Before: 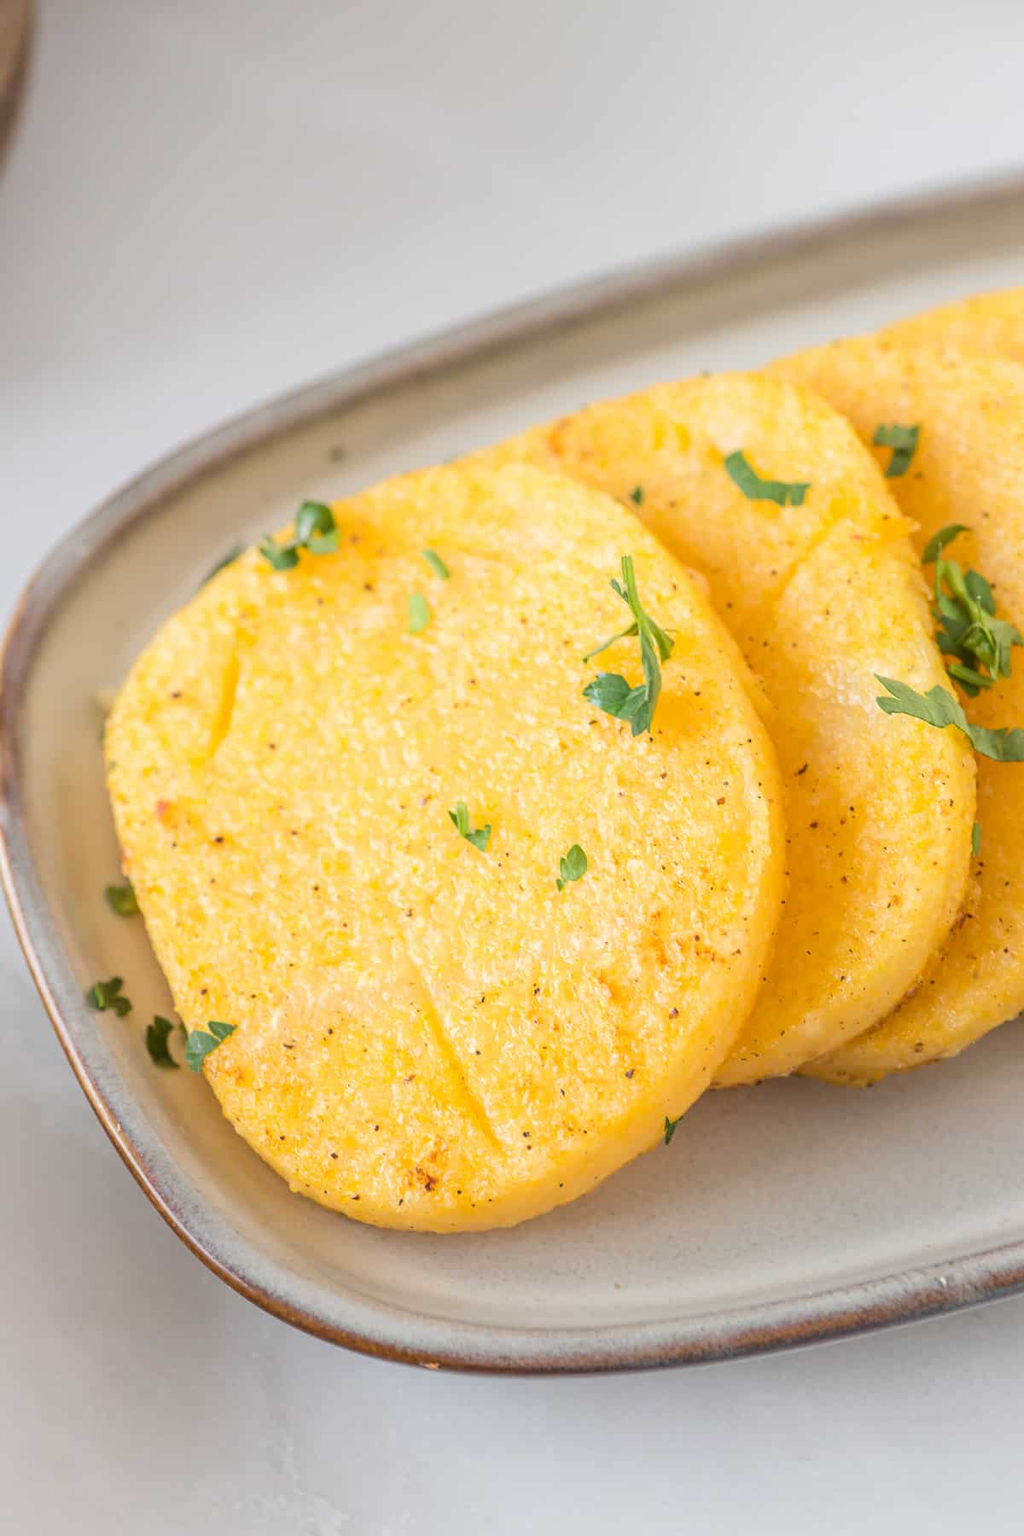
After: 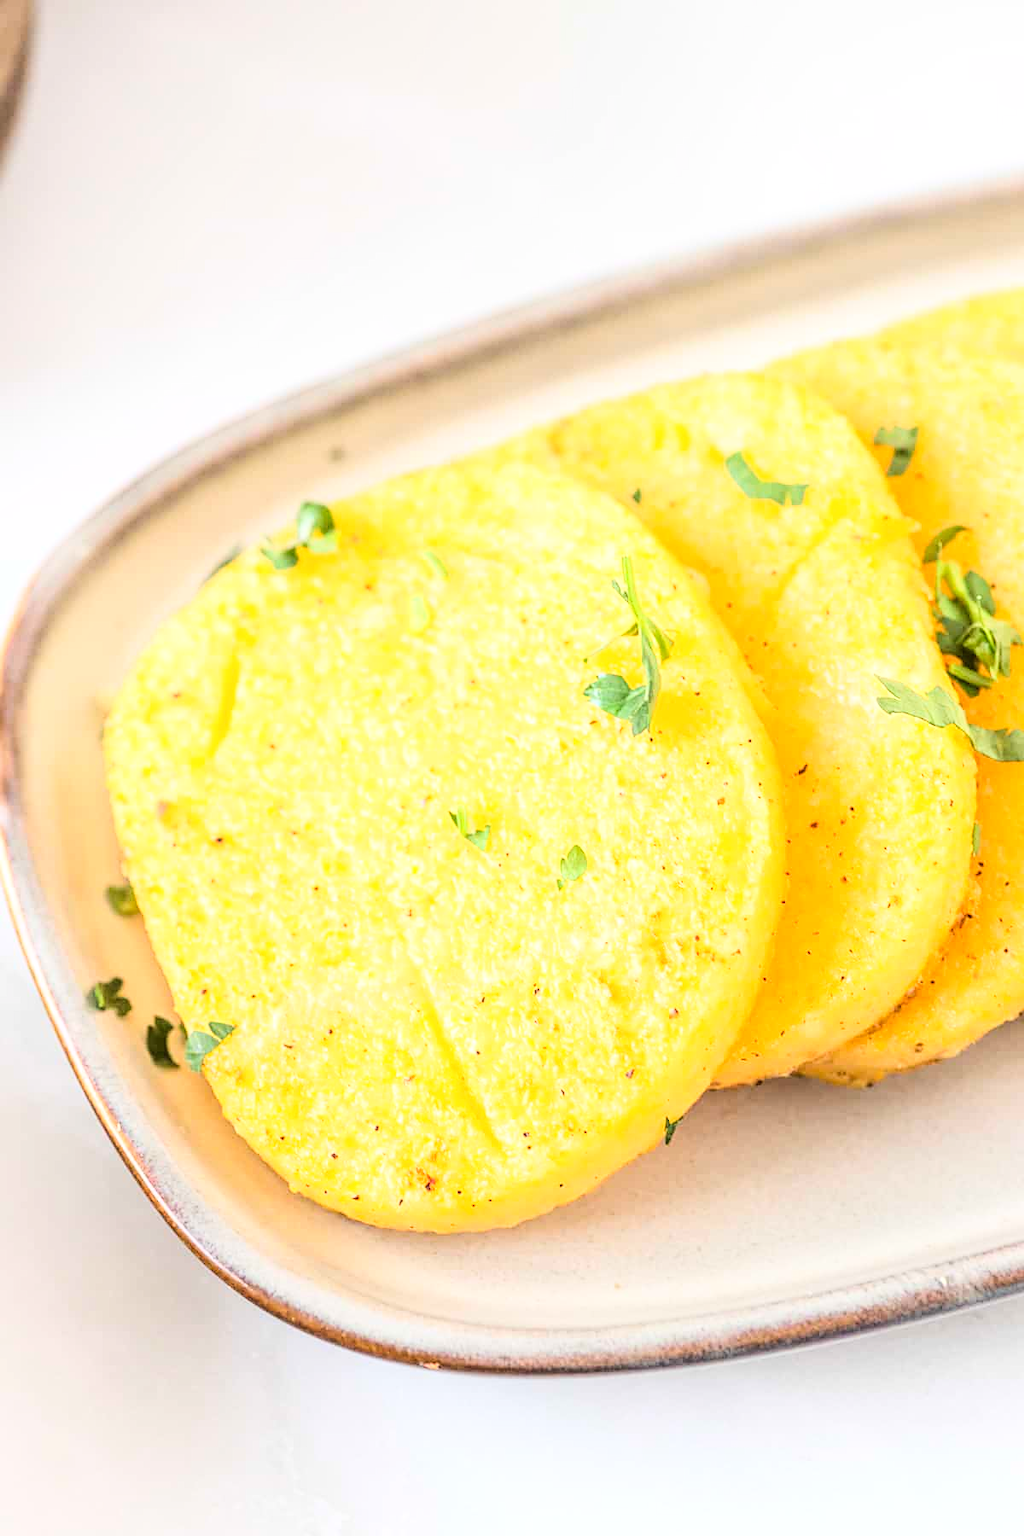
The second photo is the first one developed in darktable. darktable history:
local contrast: on, module defaults
sharpen: amount 0.218
base curve: curves: ch0 [(0, 0.003) (0.001, 0.002) (0.006, 0.004) (0.02, 0.022) (0.048, 0.086) (0.094, 0.234) (0.162, 0.431) (0.258, 0.629) (0.385, 0.8) (0.548, 0.918) (0.751, 0.988) (1, 1)]
